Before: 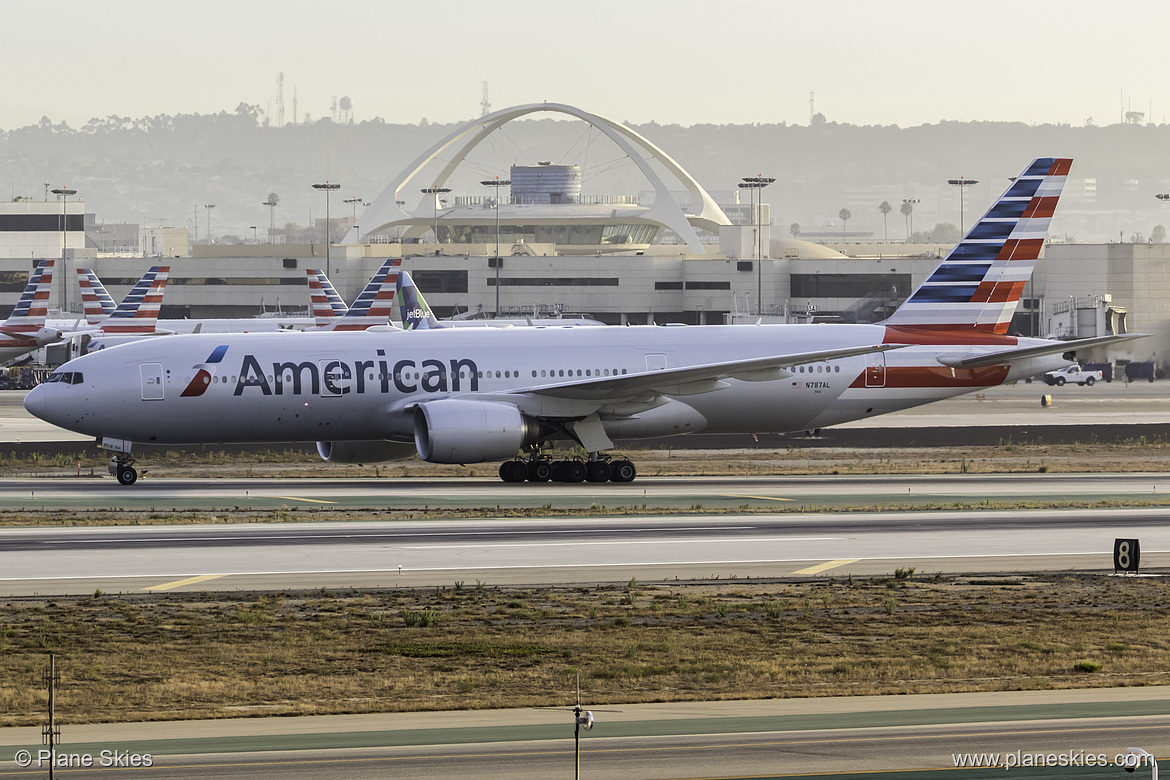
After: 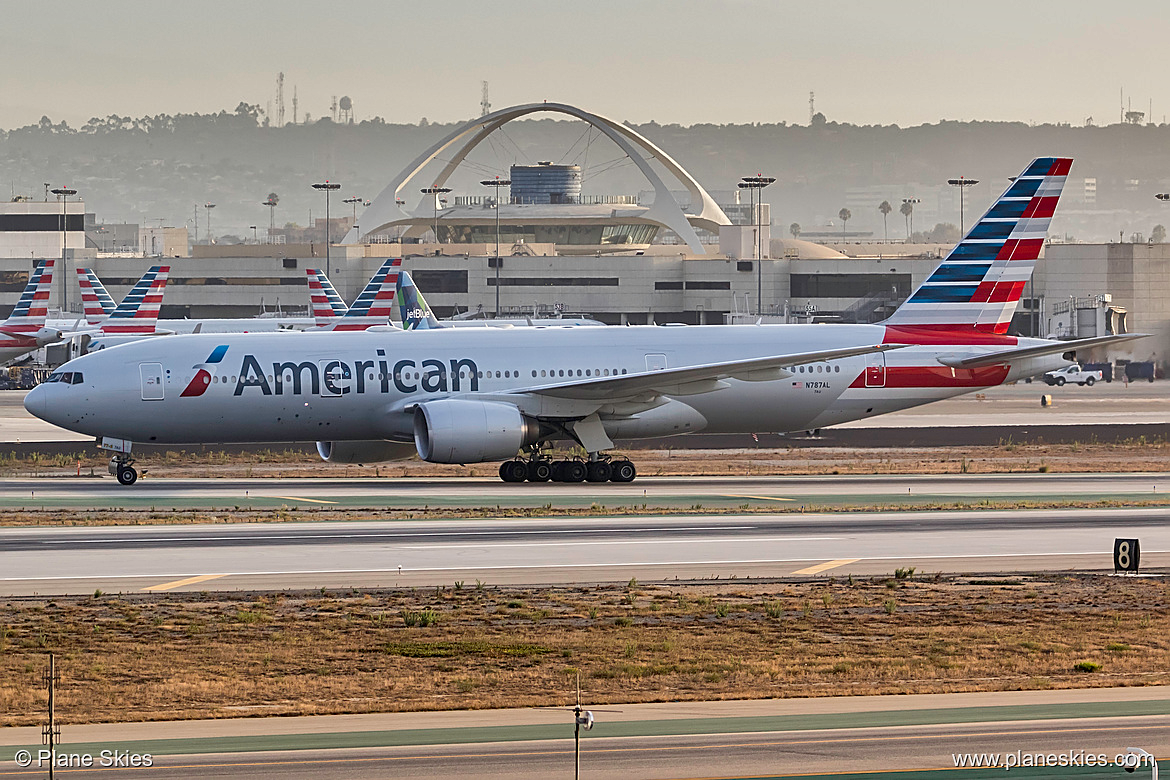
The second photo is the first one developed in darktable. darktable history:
sharpen: on, module defaults
shadows and highlights: white point adjustment -3.63, highlights -63.32, soften with gaussian
